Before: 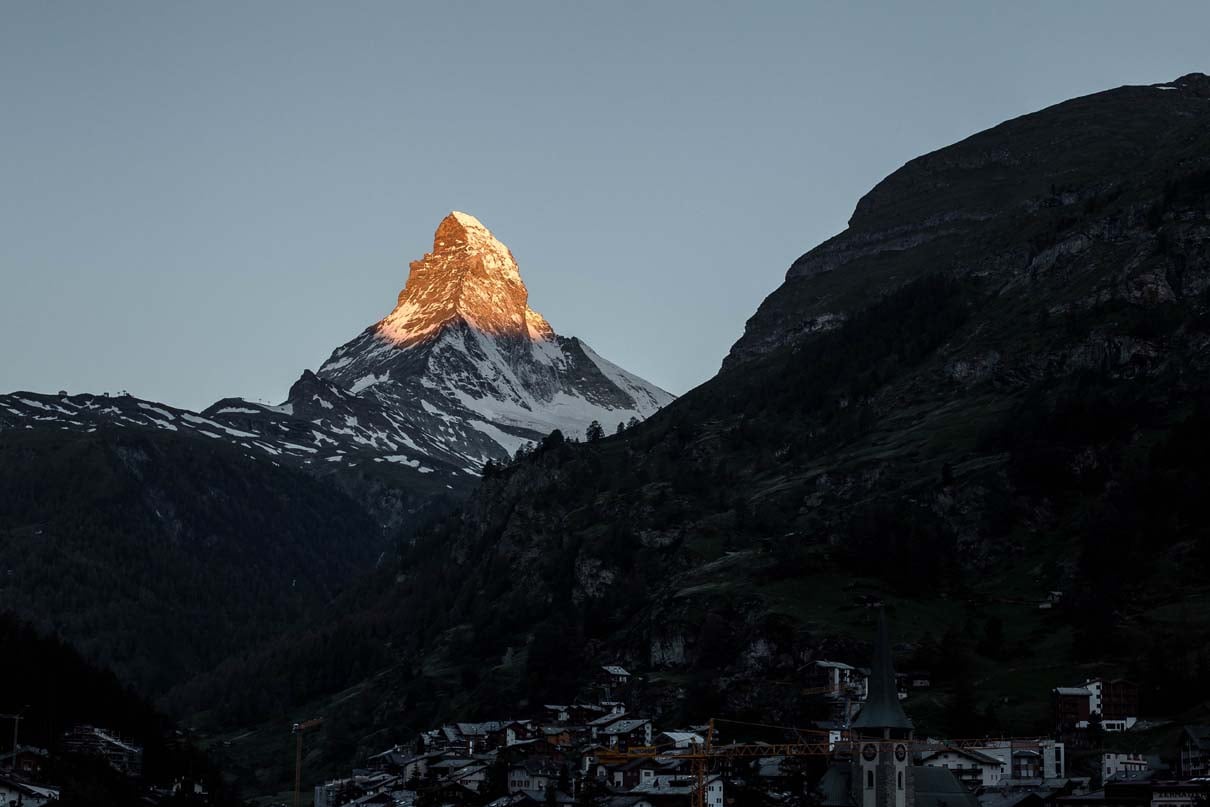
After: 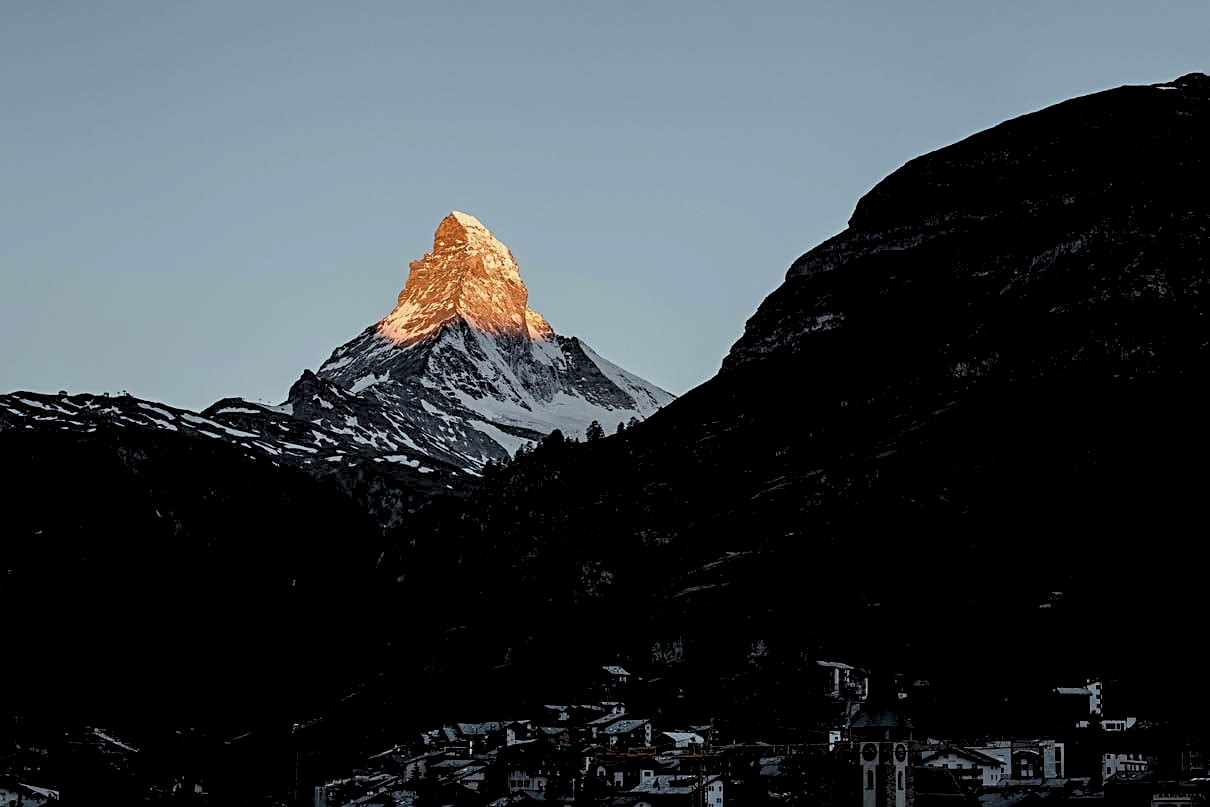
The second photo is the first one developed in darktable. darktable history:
rgb levels: levels [[0.013, 0.434, 0.89], [0, 0.5, 1], [0, 0.5, 1]]
fill light: on, module defaults
filmic rgb: black relative exposure -15 EV, white relative exposure 3 EV, threshold 6 EV, target black luminance 0%, hardness 9.27, latitude 99%, contrast 0.912, shadows ↔ highlights balance 0.505%, add noise in highlights 0, color science v3 (2019), use custom middle-gray values true, iterations of high-quality reconstruction 0, contrast in highlights soft, enable highlight reconstruction true
sharpen: radius 2.767
